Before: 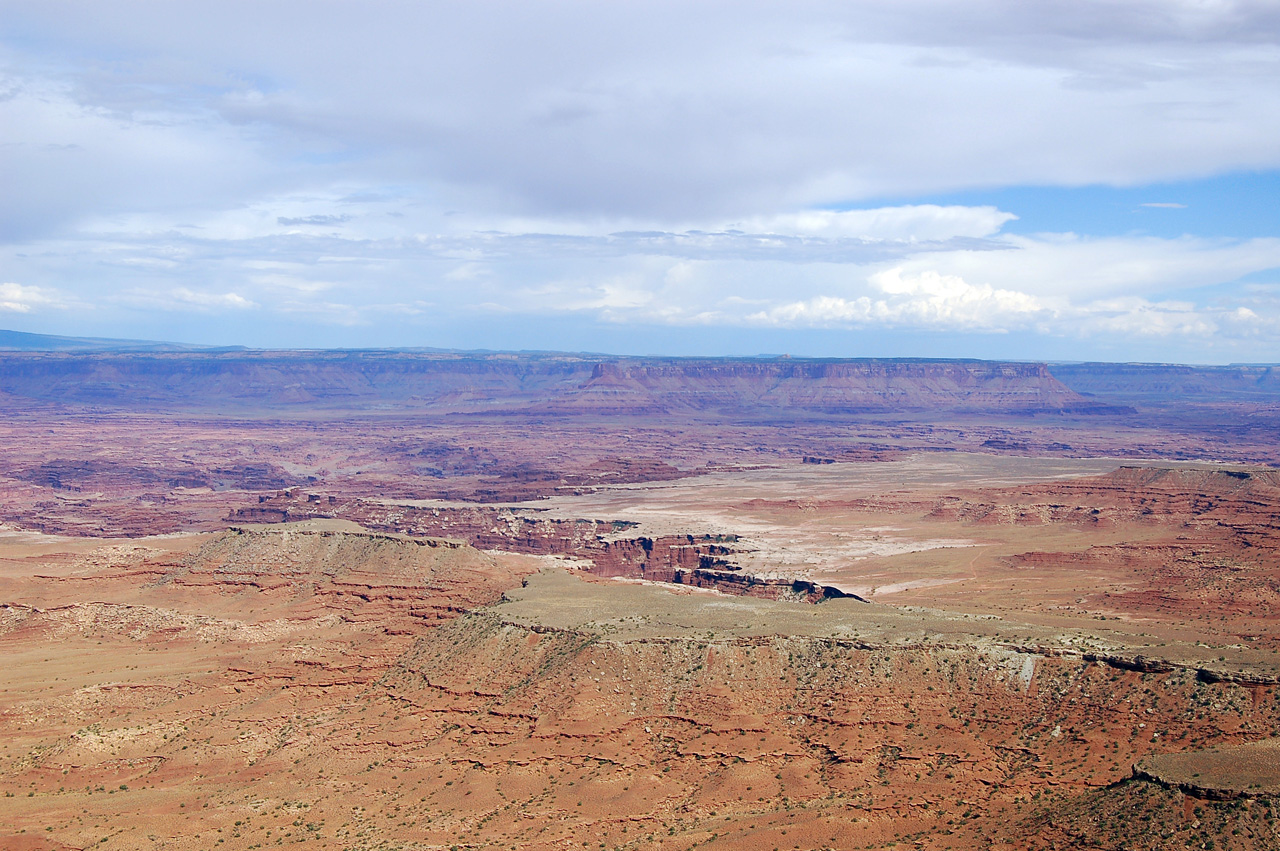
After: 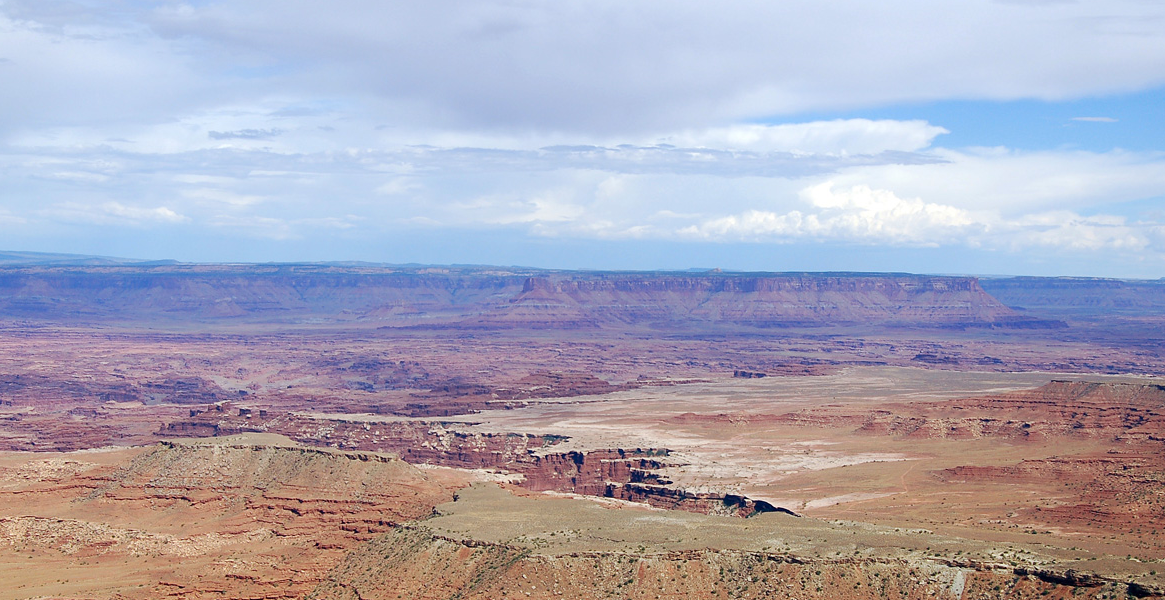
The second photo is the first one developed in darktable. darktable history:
crop: left 5.452%, top 10.21%, right 3.5%, bottom 19.259%
